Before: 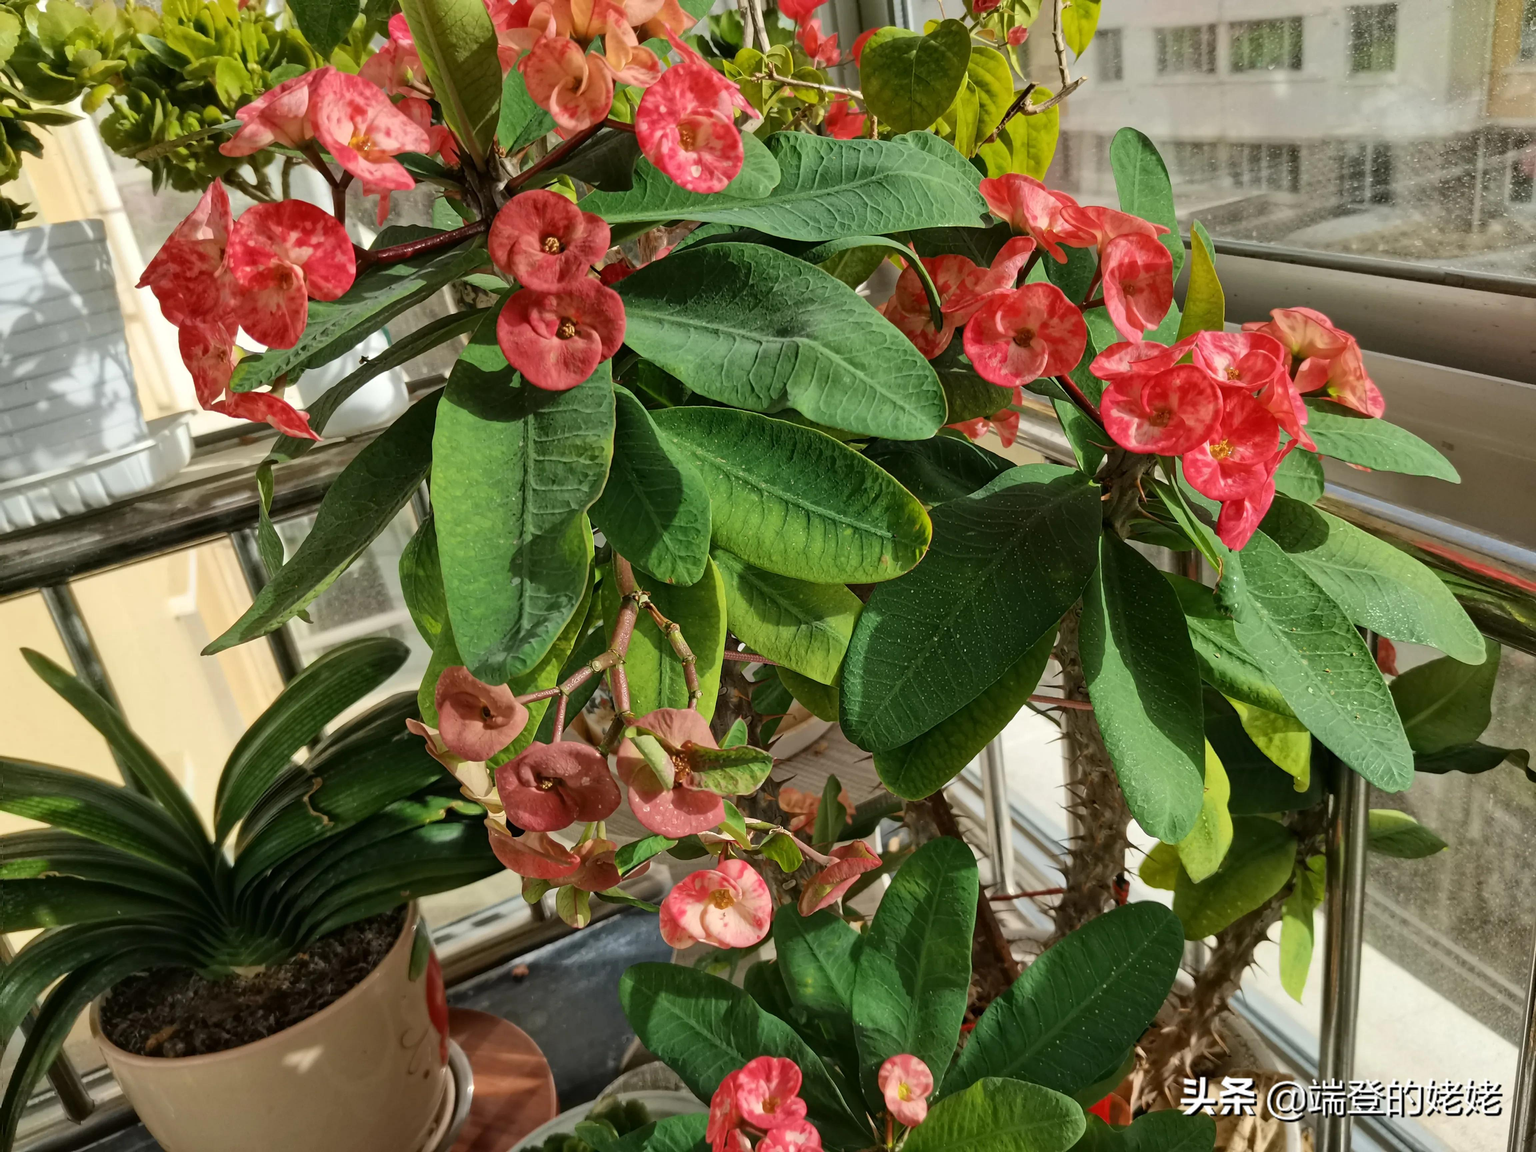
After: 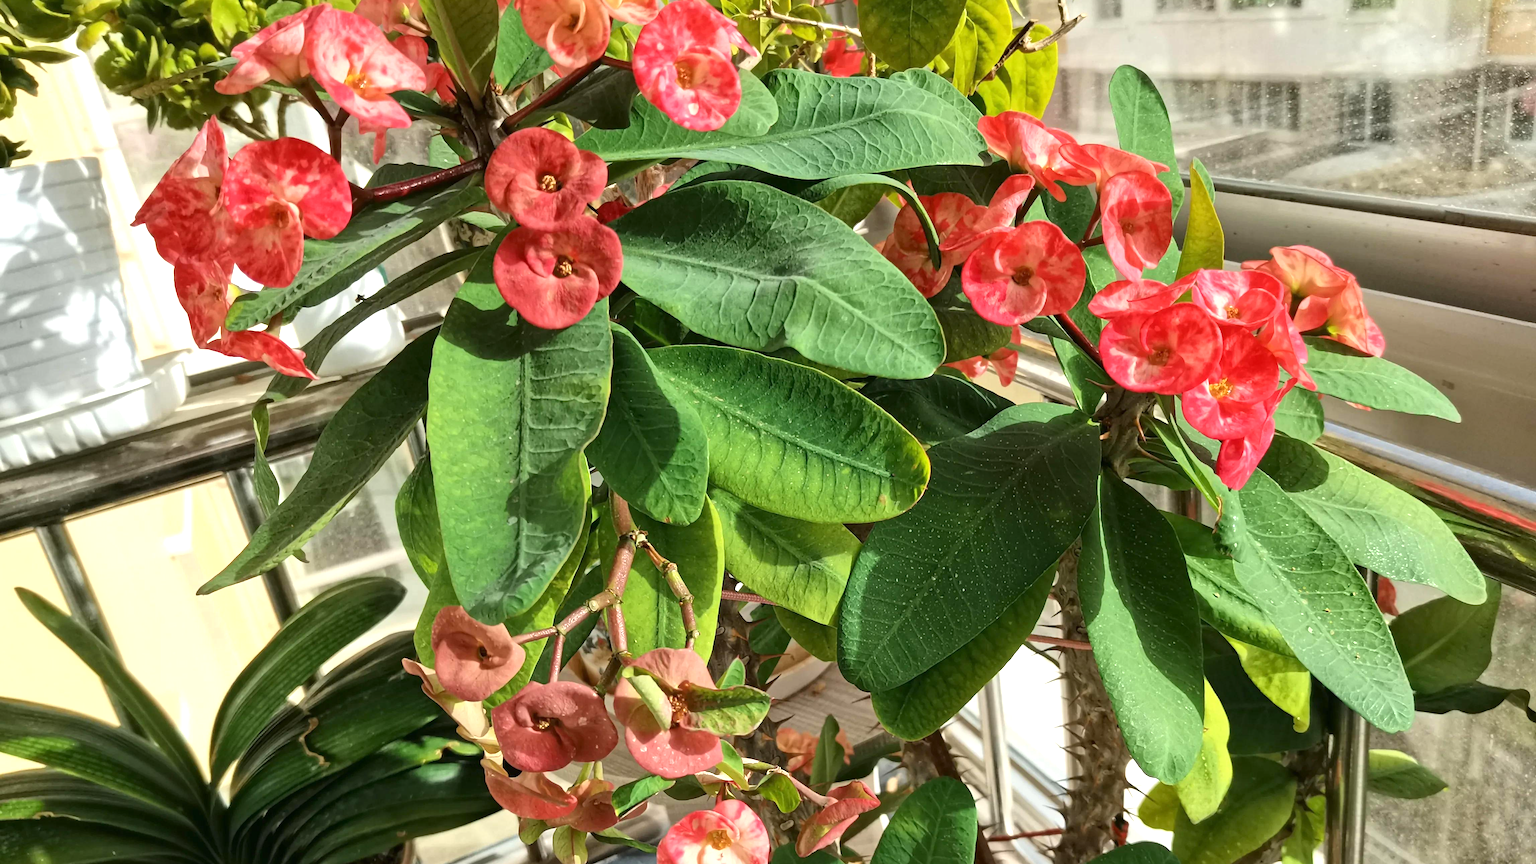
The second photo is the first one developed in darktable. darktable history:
exposure: exposure 0.7 EV, compensate highlight preservation false
crop: left 0.387%, top 5.469%, bottom 19.809%
